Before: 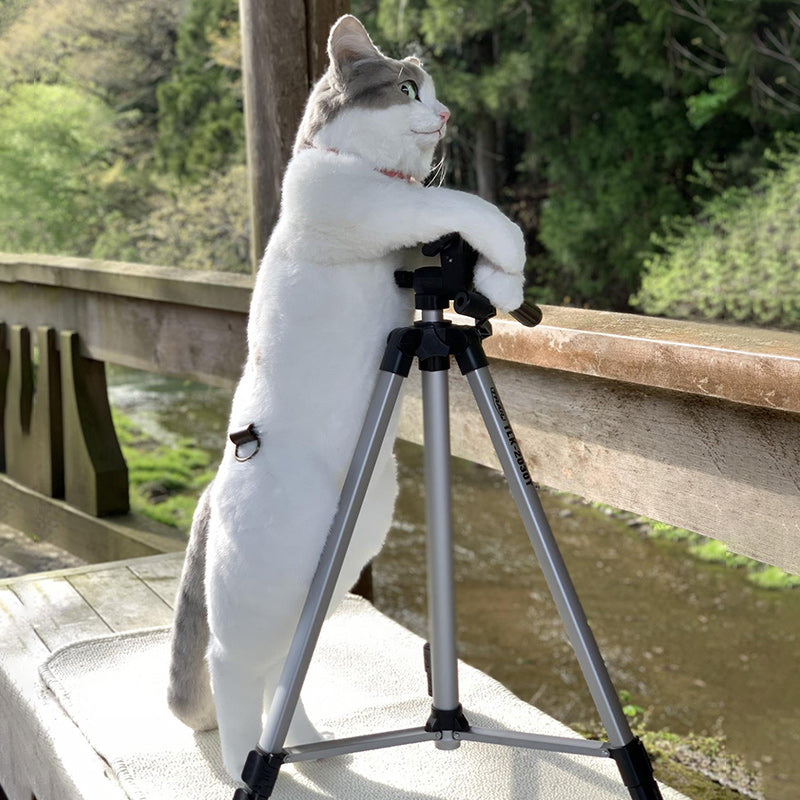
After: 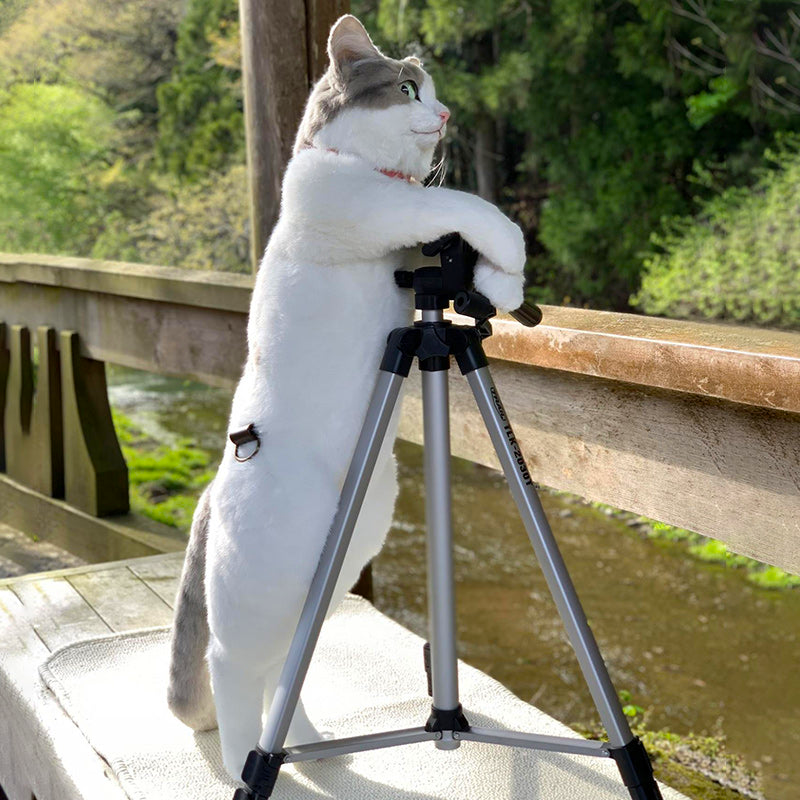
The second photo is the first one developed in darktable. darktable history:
color balance rgb: linear chroma grading › global chroma 5.522%, perceptual saturation grading › global saturation 29.849%
